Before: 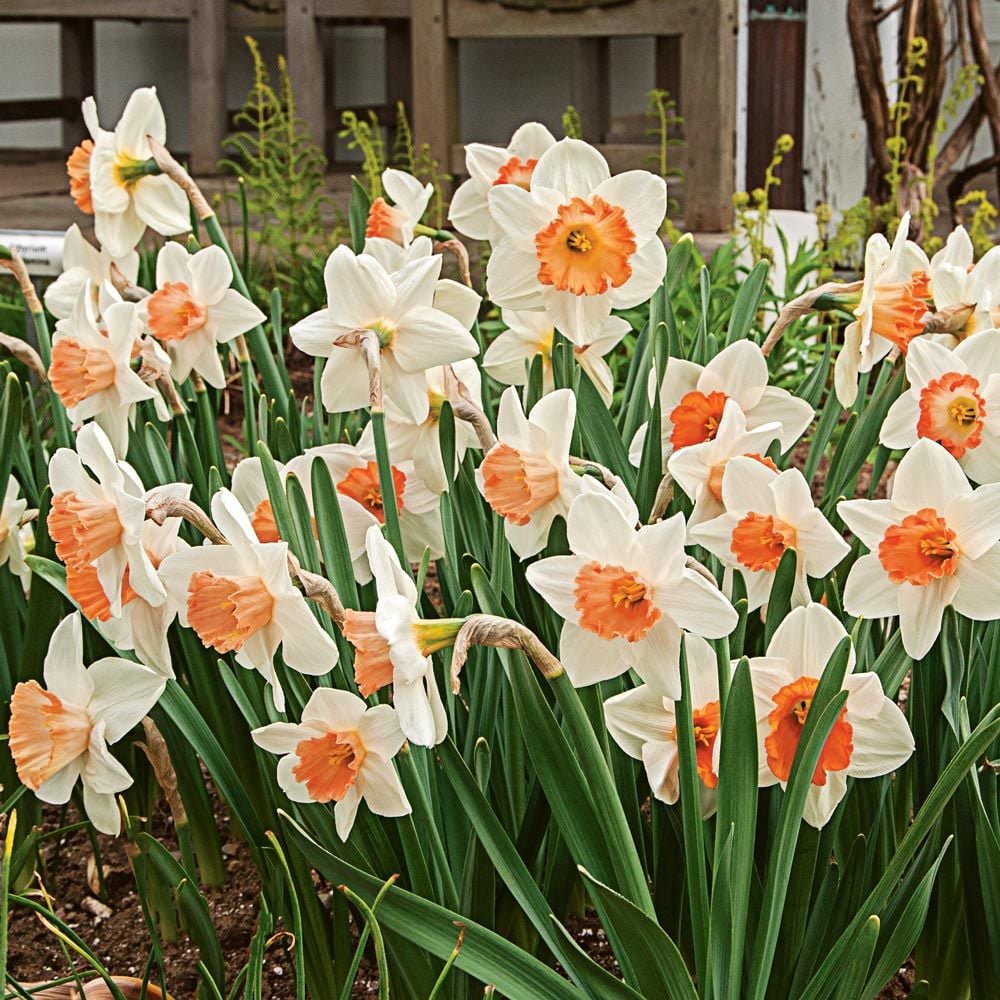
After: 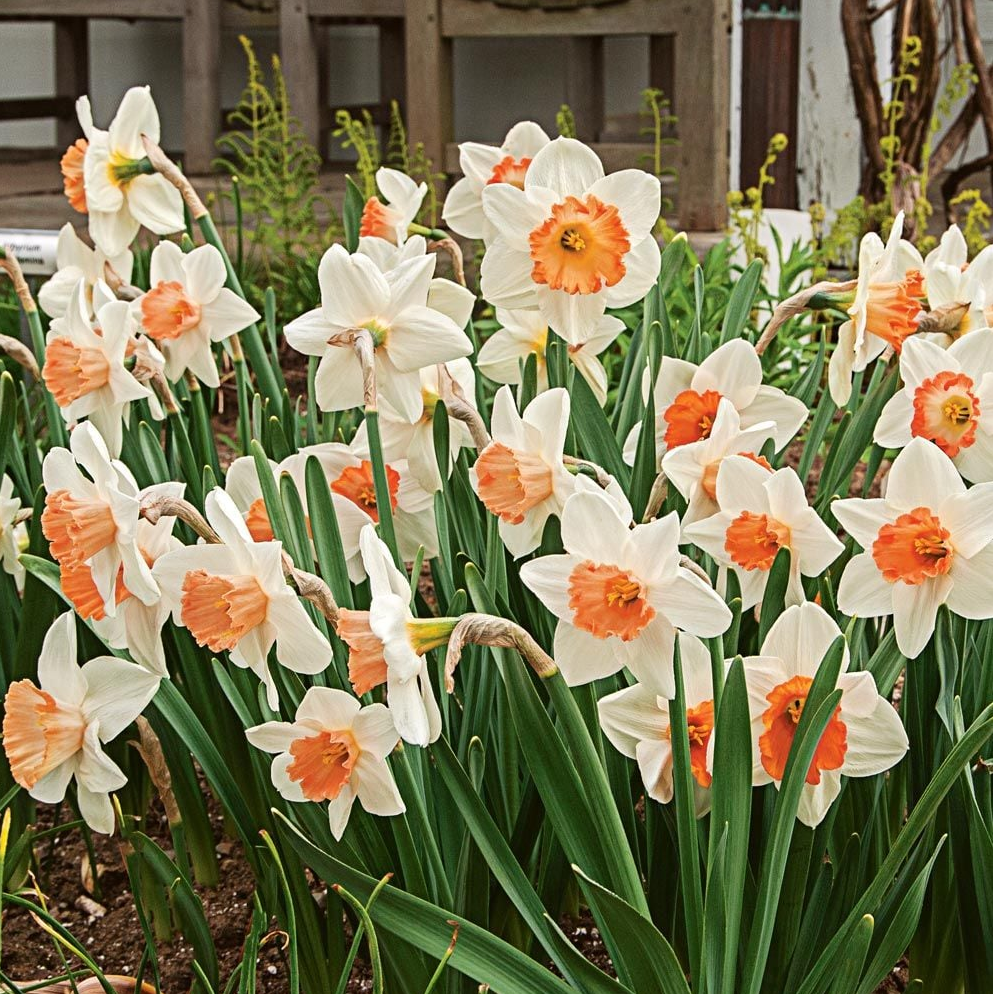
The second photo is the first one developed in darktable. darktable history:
crop and rotate: left 0.635%, top 0.165%, bottom 0.347%
